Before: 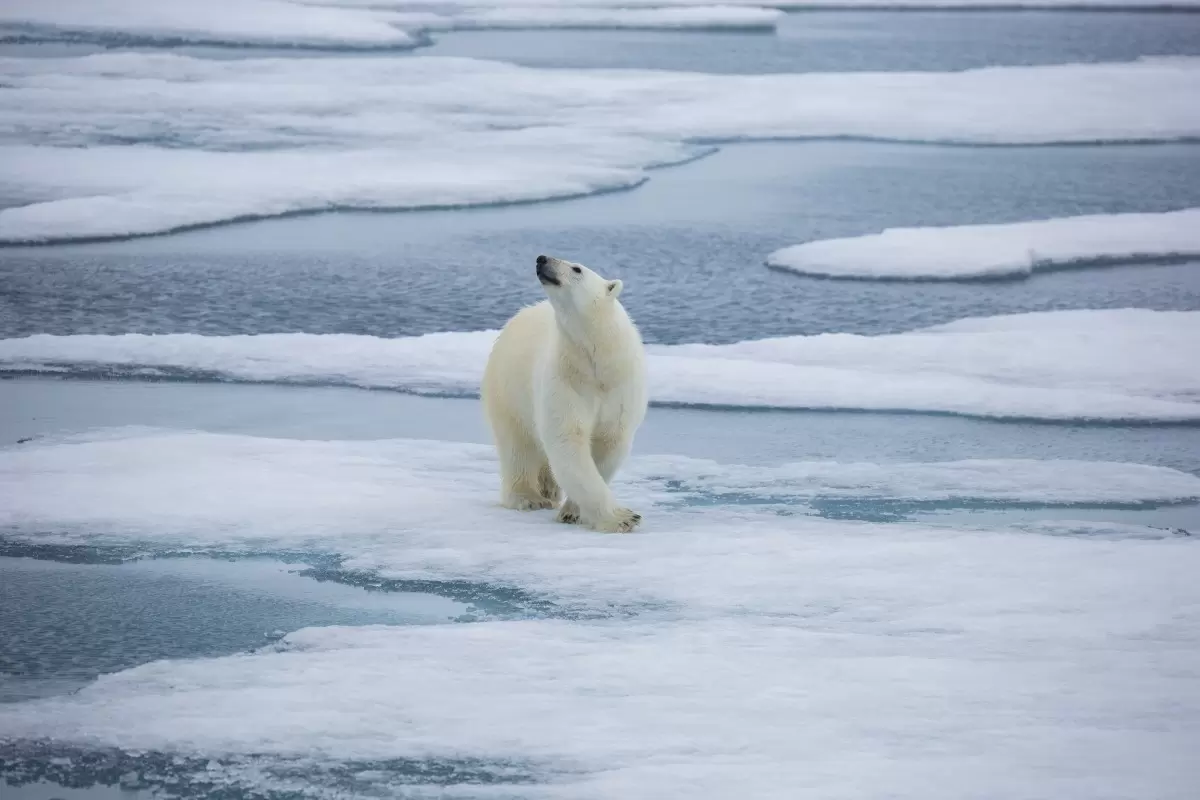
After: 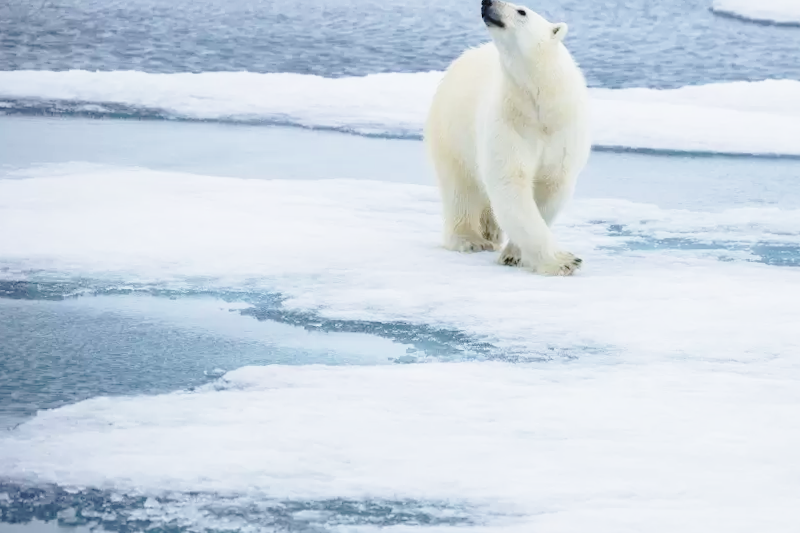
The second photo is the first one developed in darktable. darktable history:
crop and rotate: angle -0.82°, left 3.85%, top 31.828%, right 27.992%
base curve: curves: ch0 [(0, 0) (0.028, 0.03) (0.121, 0.232) (0.46, 0.748) (0.859, 0.968) (1, 1)], preserve colors none
